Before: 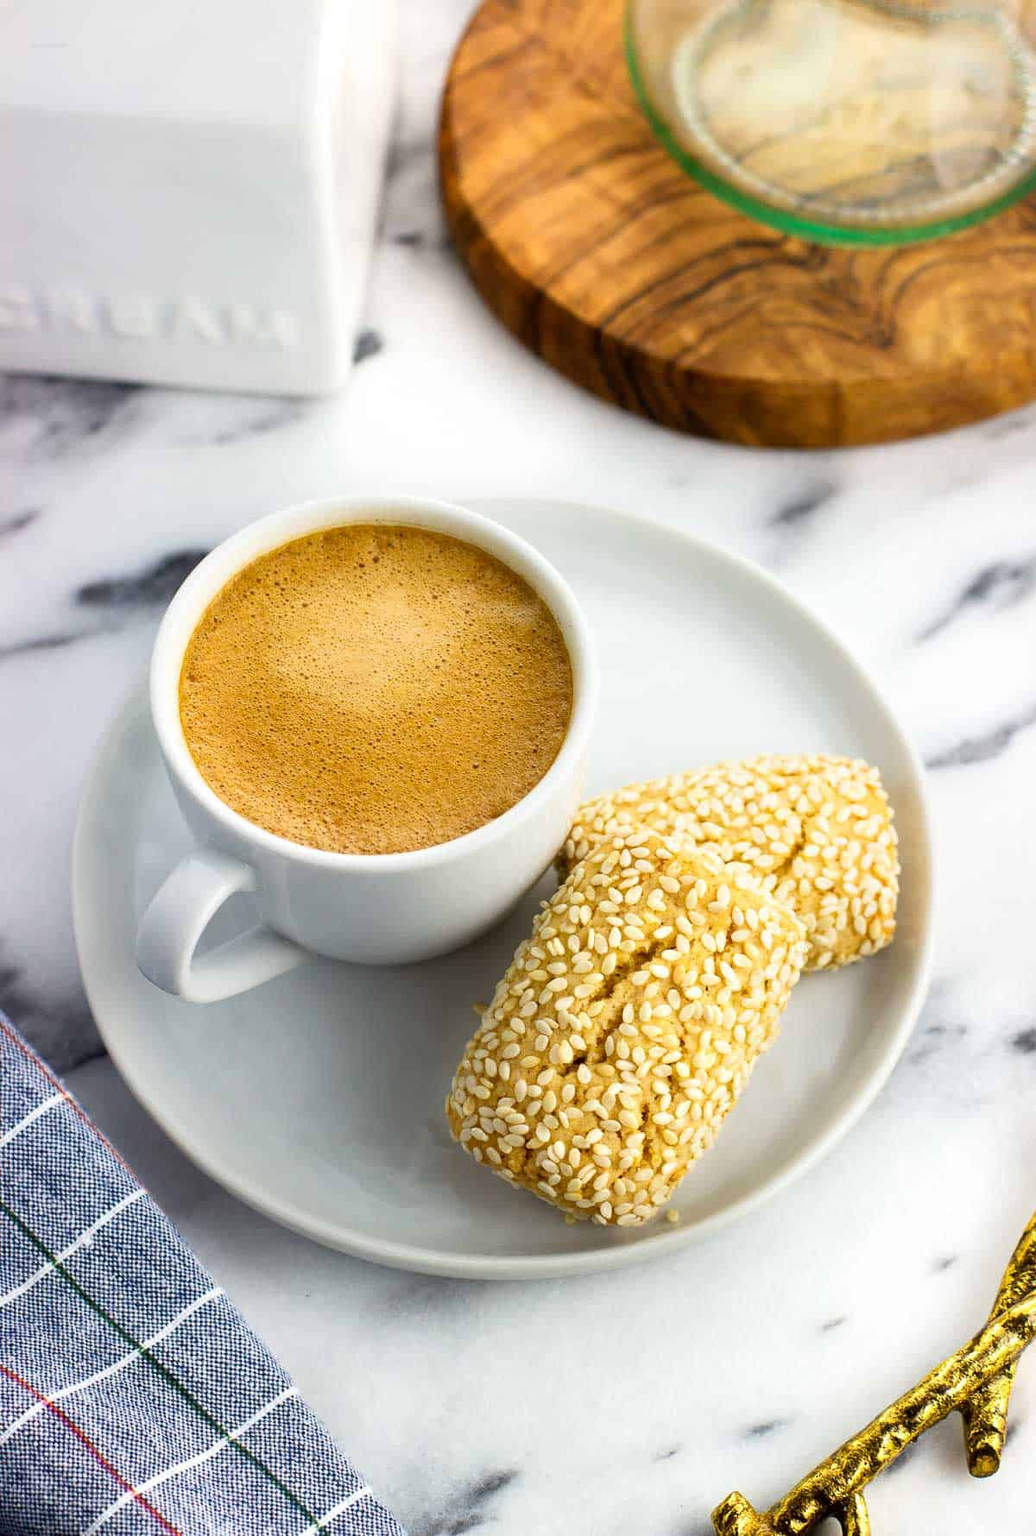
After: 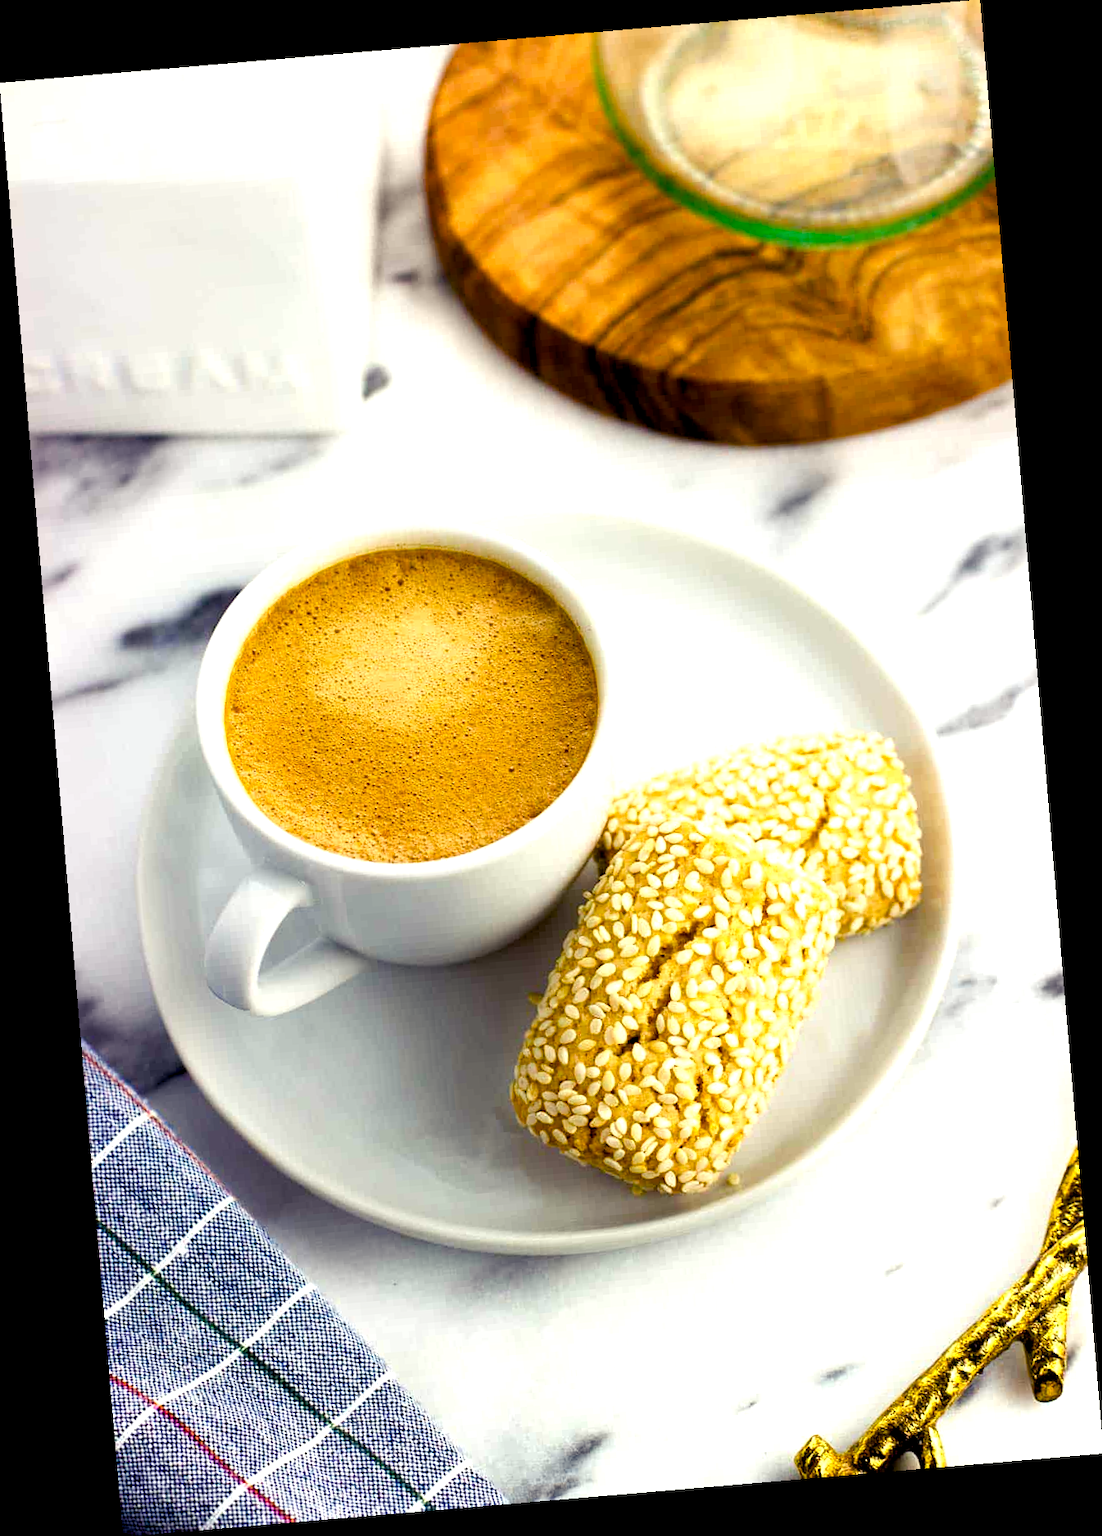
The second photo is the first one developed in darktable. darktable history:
color balance rgb: shadows lift › luminance -21.66%, shadows lift › chroma 6.57%, shadows lift › hue 270°, power › chroma 0.68%, power › hue 60°, highlights gain › luminance 6.08%, highlights gain › chroma 1.33%, highlights gain › hue 90°, global offset › luminance -0.87%, perceptual saturation grading › global saturation 26.86%, perceptual saturation grading › highlights -28.39%, perceptual saturation grading › mid-tones 15.22%, perceptual saturation grading › shadows 33.98%, perceptual brilliance grading › highlights 10%, perceptual brilliance grading › mid-tones 5%
rotate and perspective: rotation -4.86°, automatic cropping off
